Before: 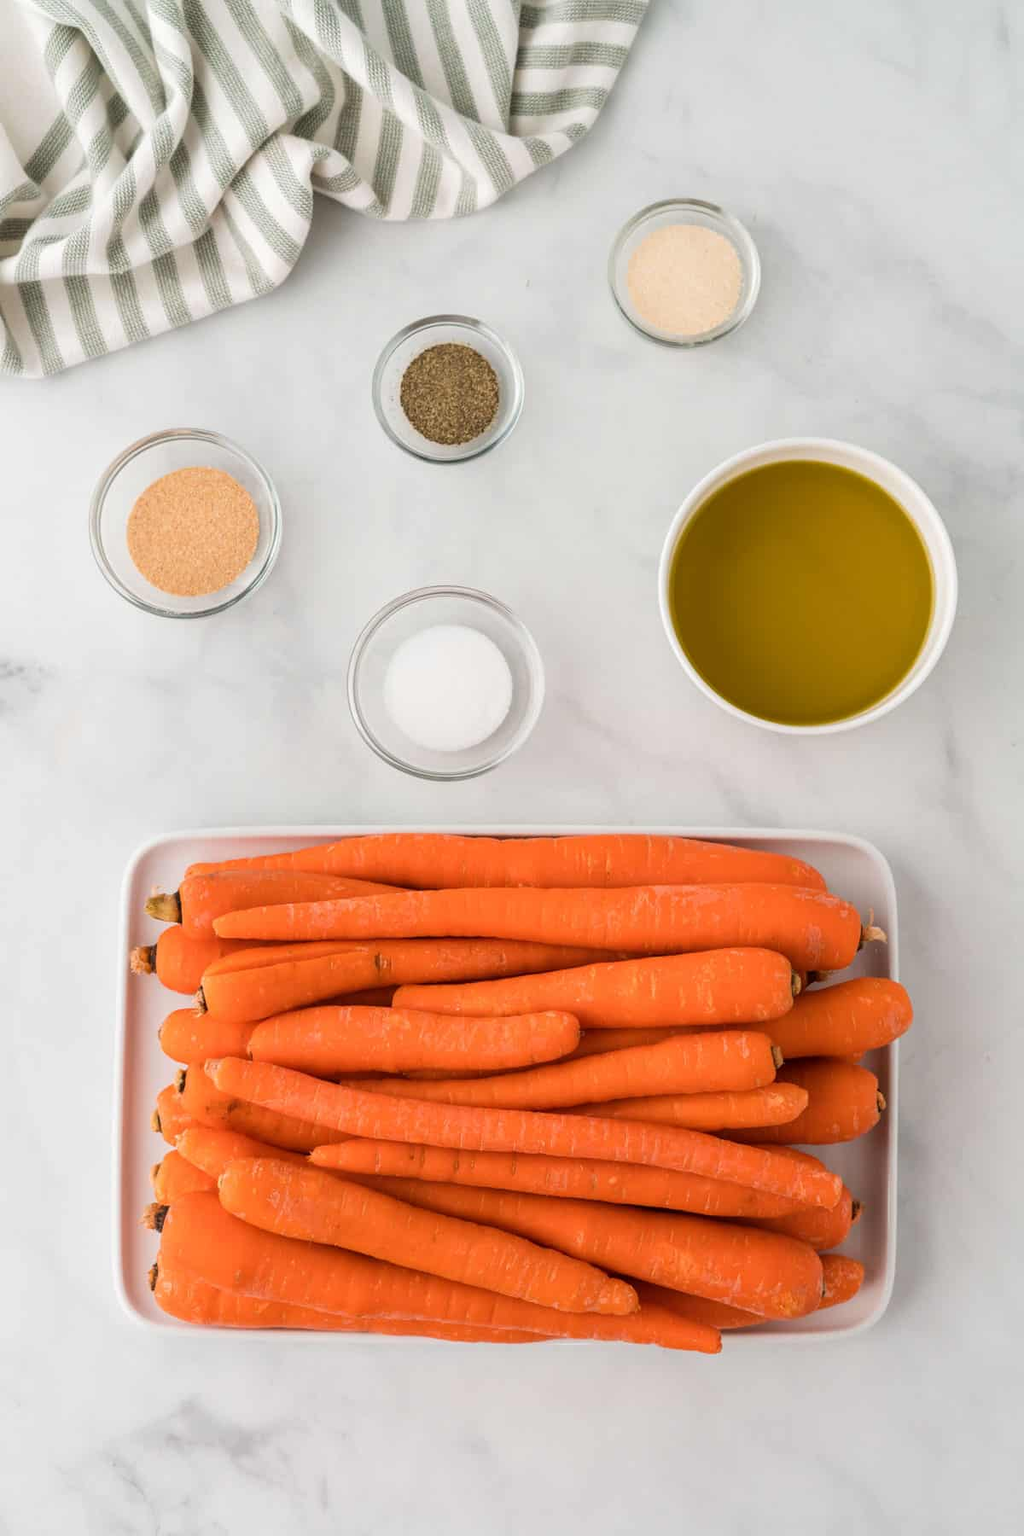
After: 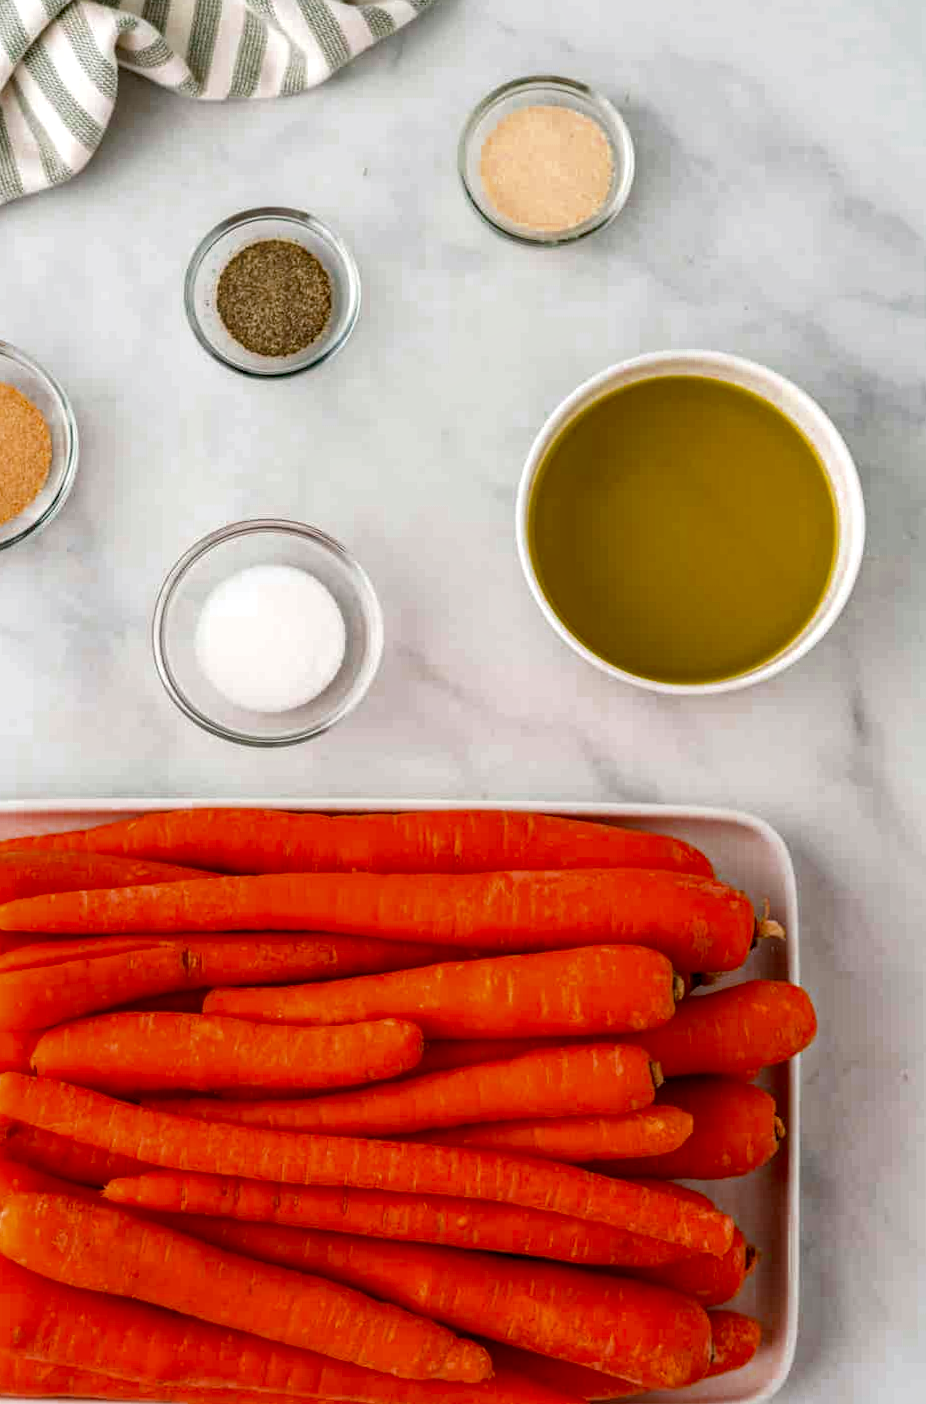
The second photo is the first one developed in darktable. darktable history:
crop and rotate: left 20.74%, top 7.912%, right 0.375%, bottom 13.378%
local contrast: detail 130%
haze removal: strength 0.53, distance 0.925, compatibility mode true, adaptive false
white balance: red 1, blue 1
contrast brightness saturation: contrast 0.09, saturation 0.28
rotate and perspective: rotation 0.226°, lens shift (vertical) -0.042, crop left 0.023, crop right 0.982, crop top 0.006, crop bottom 0.994
color zones: curves: ch0 [(0, 0.5) (0.125, 0.4) (0.25, 0.5) (0.375, 0.4) (0.5, 0.4) (0.625, 0.6) (0.75, 0.6) (0.875, 0.5)]; ch1 [(0, 0.35) (0.125, 0.45) (0.25, 0.35) (0.375, 0.35) (0.5, 0.35) (0.625, 0.35) (0.75, 0.45) (0.875, 0.35)]; ch2 [(0, 0.6) (0.125, 0.5) (0.25, 0.5) (0.375, 0.6) (0.5, 0.6) (0.625, 0.5) (0.75, 0.5) (0.875, 0.5)]
